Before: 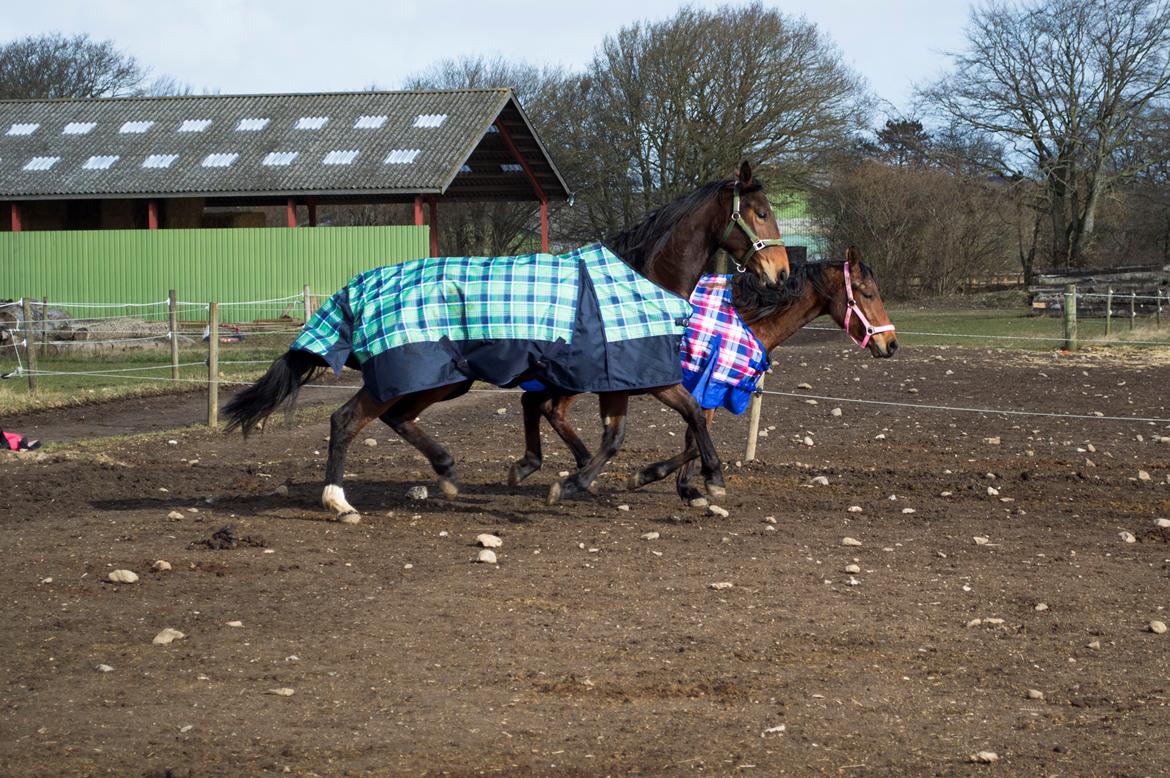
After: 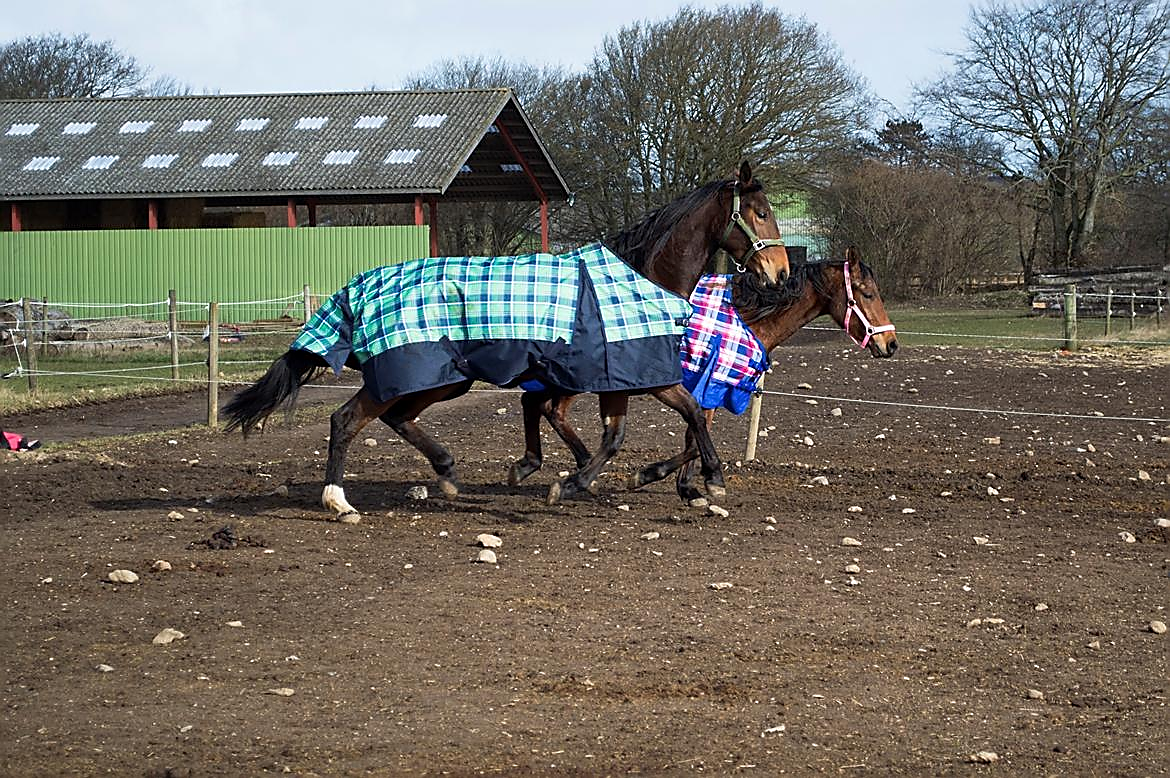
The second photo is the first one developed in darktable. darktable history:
sharpen: radius 1.394, amount 1.233, threshold 0.792
